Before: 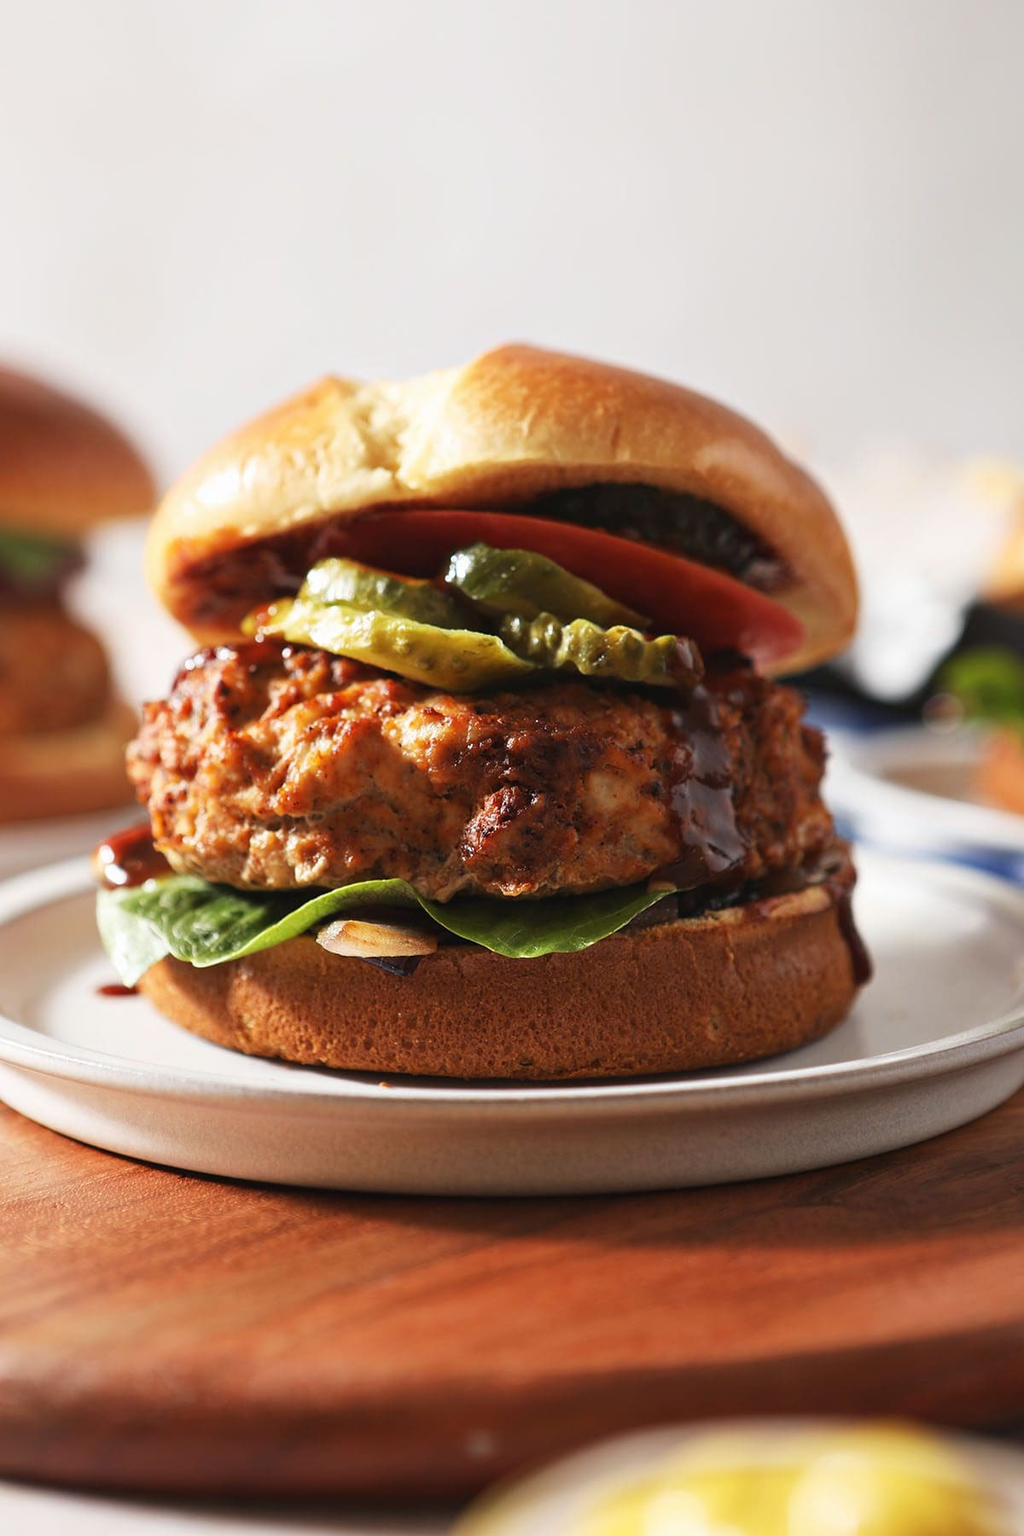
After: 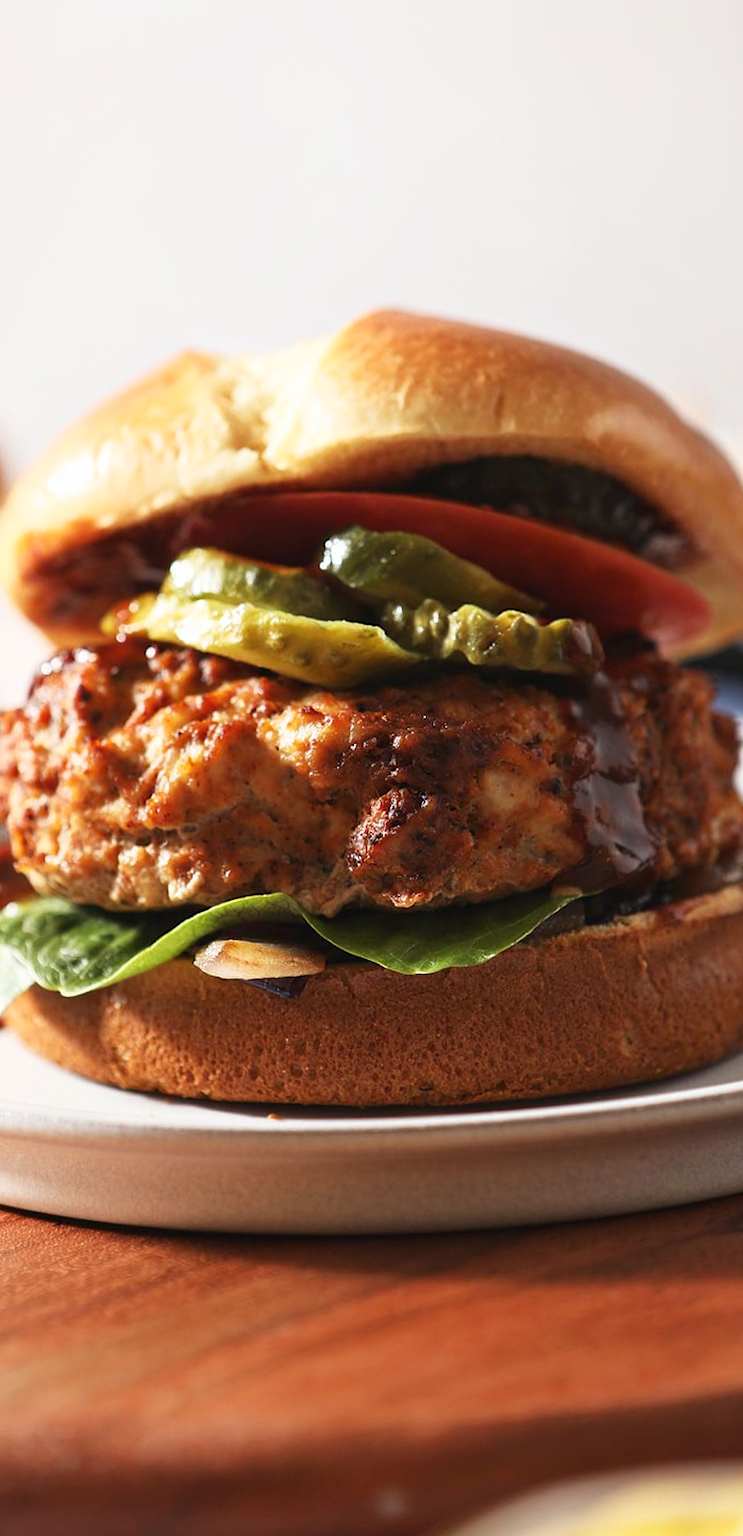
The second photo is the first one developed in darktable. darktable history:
crop and rotate: left 14.292%, right 19.041%
rotate and perspective: rotation -2°, crop left 0.022, crop right 0.978, crop top 0.049, crop bottom 0.951
shadows and highlights: shadows 0, highlights 40
